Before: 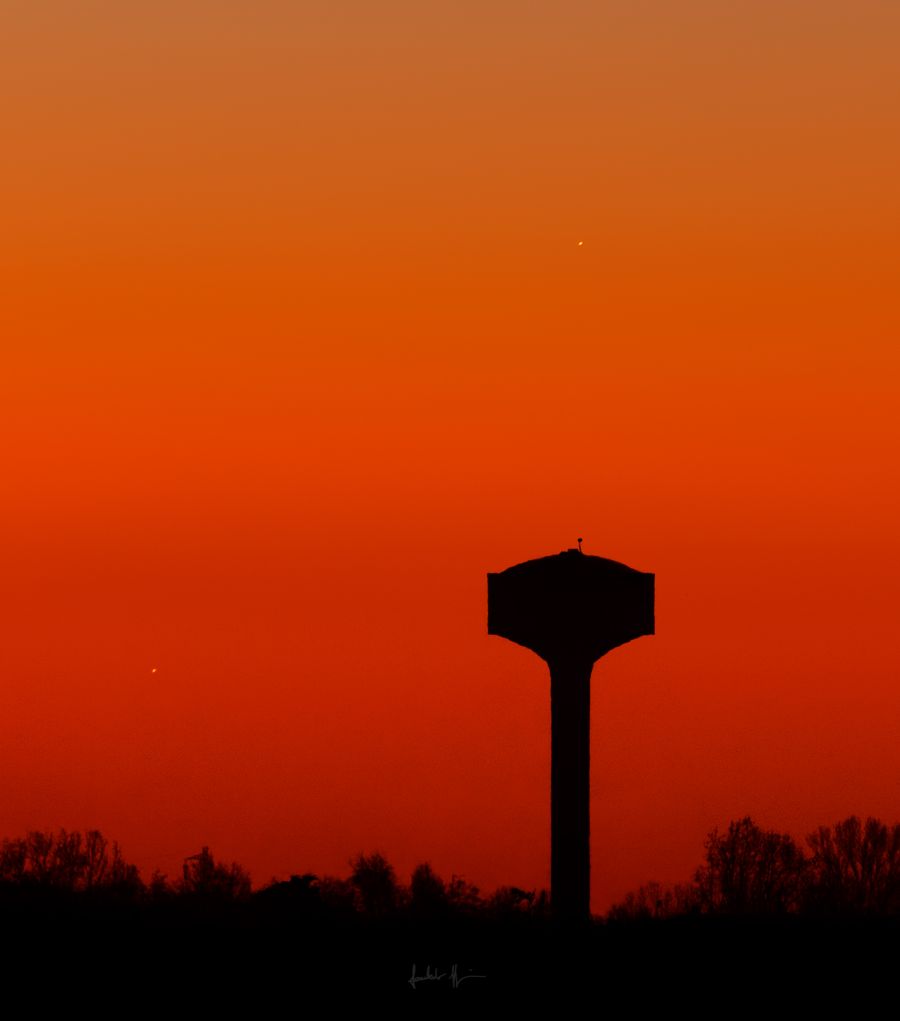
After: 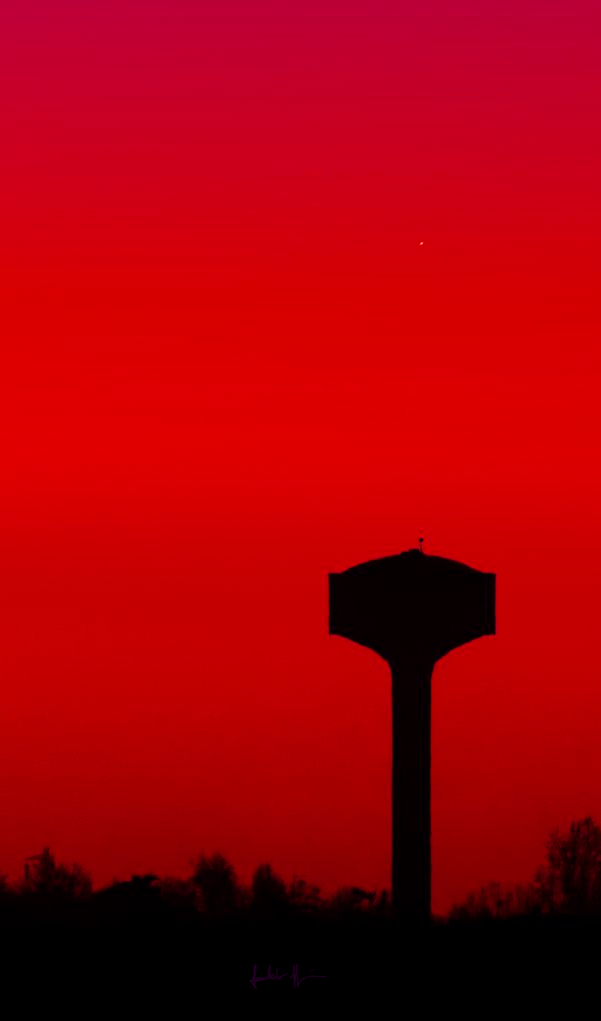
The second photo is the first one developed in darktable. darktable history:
crop and rotate: left 17.732%, right 15.423%
color balance: mode lift, gamma, gain (sRGB), lift [1, 1, 0.101, 1]
